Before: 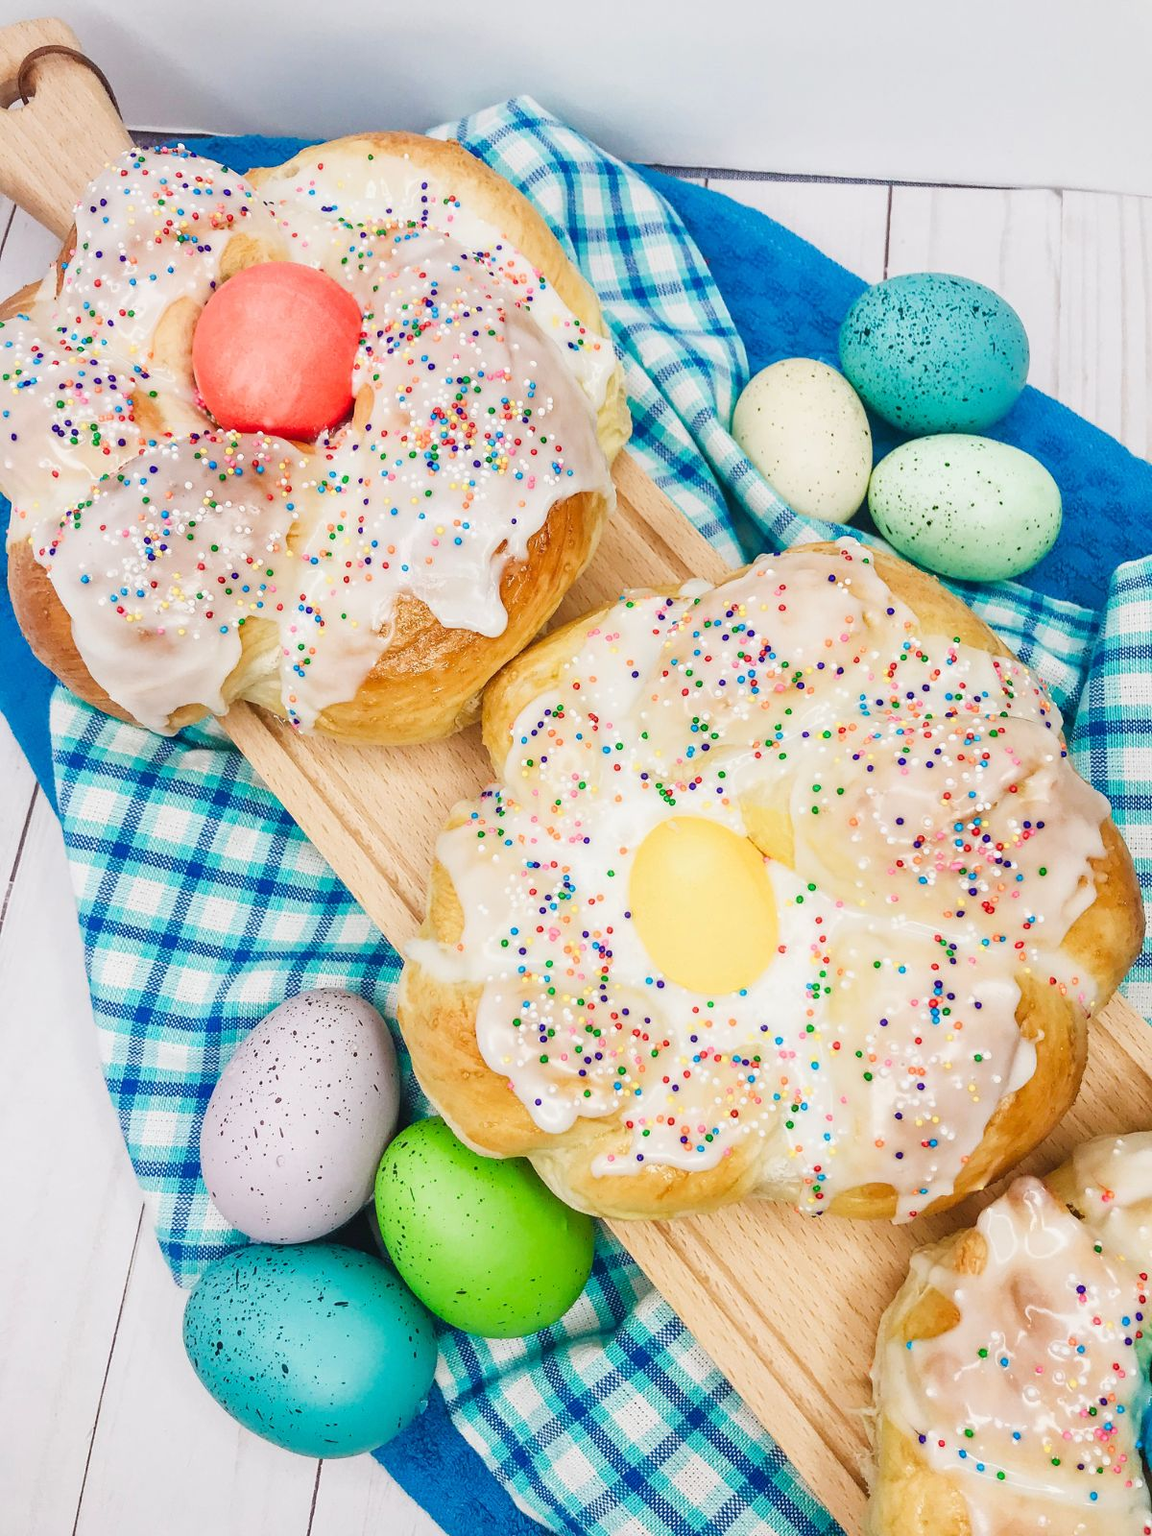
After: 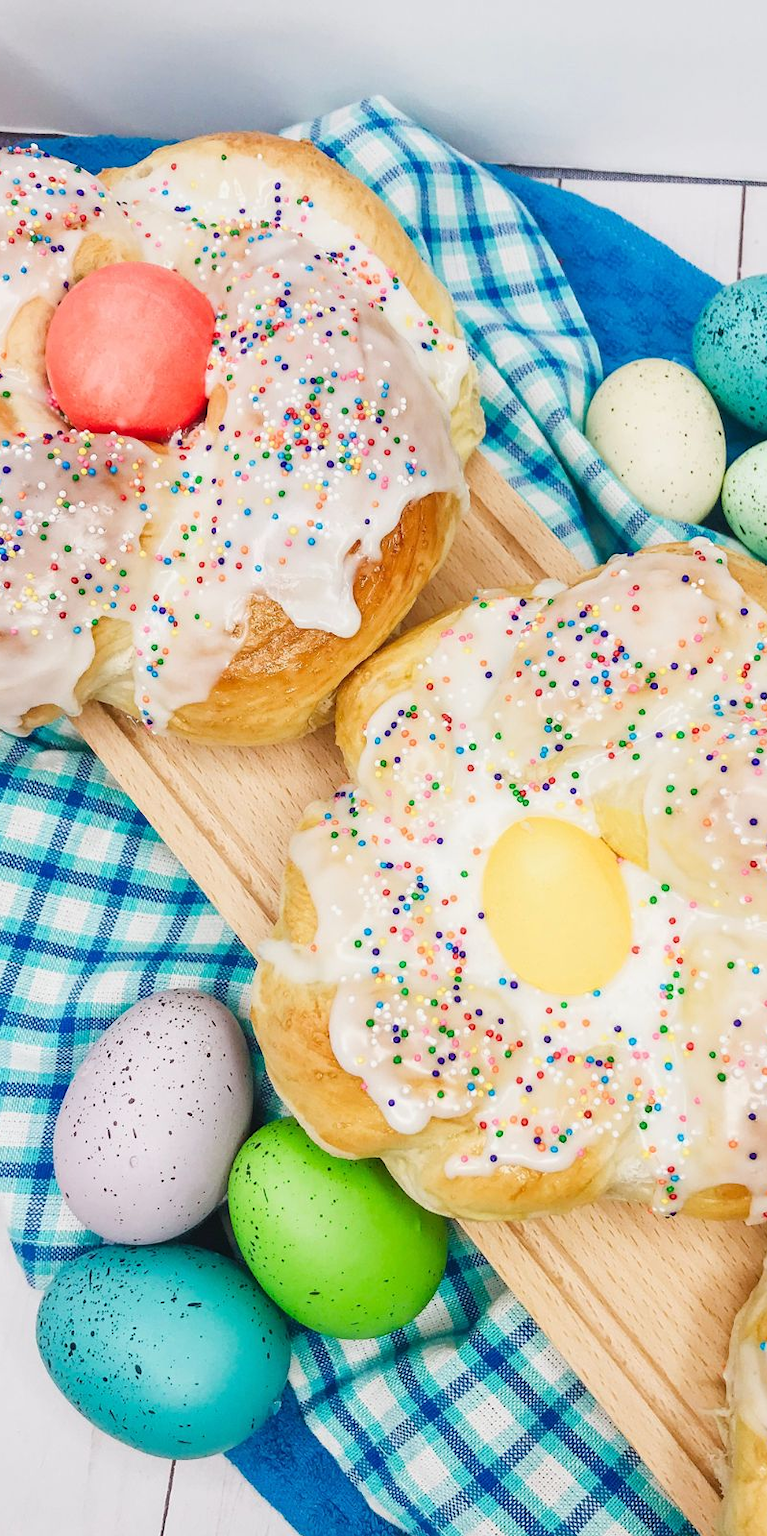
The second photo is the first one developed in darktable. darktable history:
crop and rotate: left 12.752%, right 20.594%
